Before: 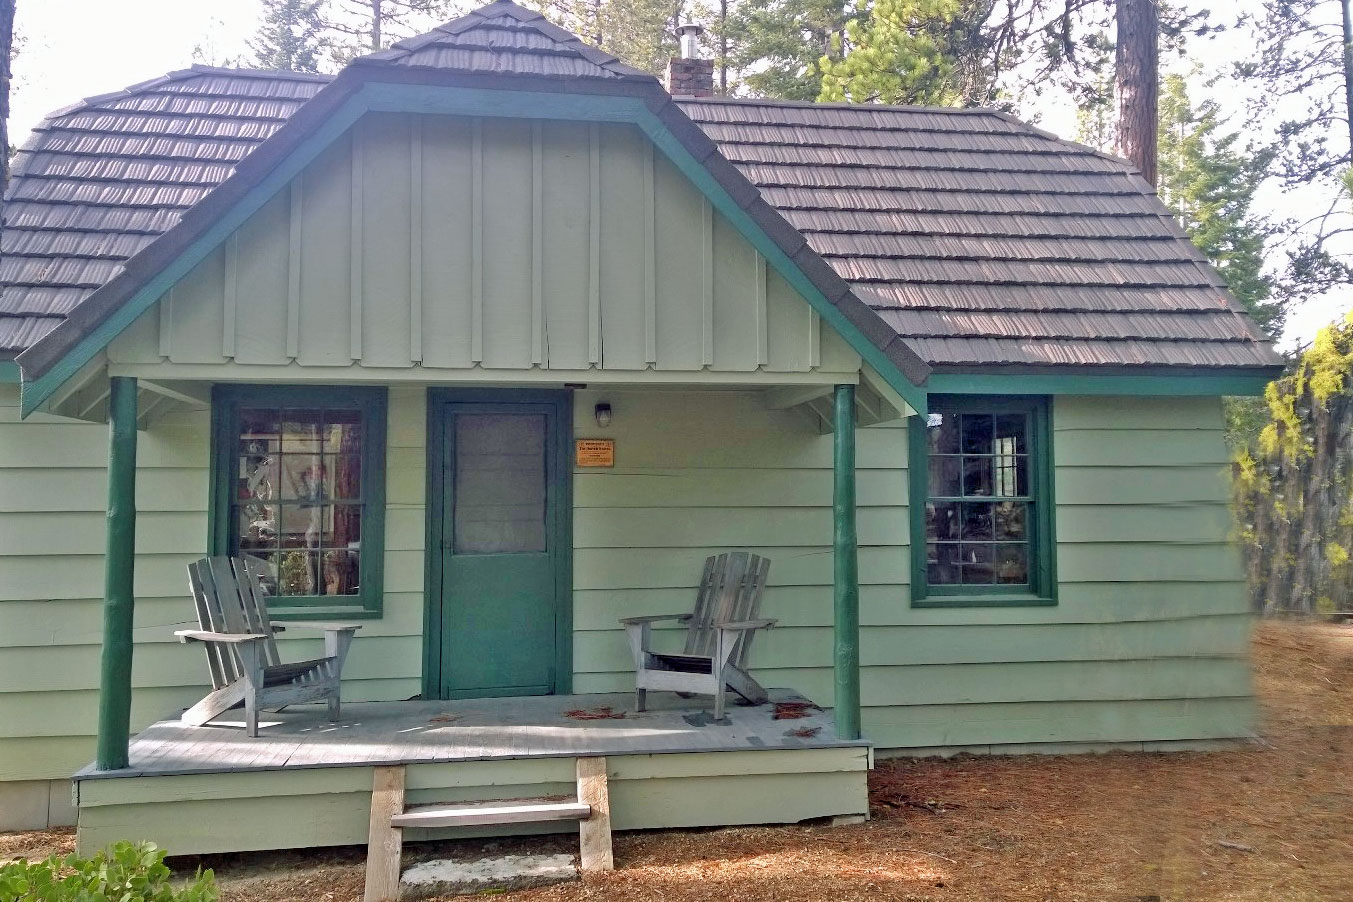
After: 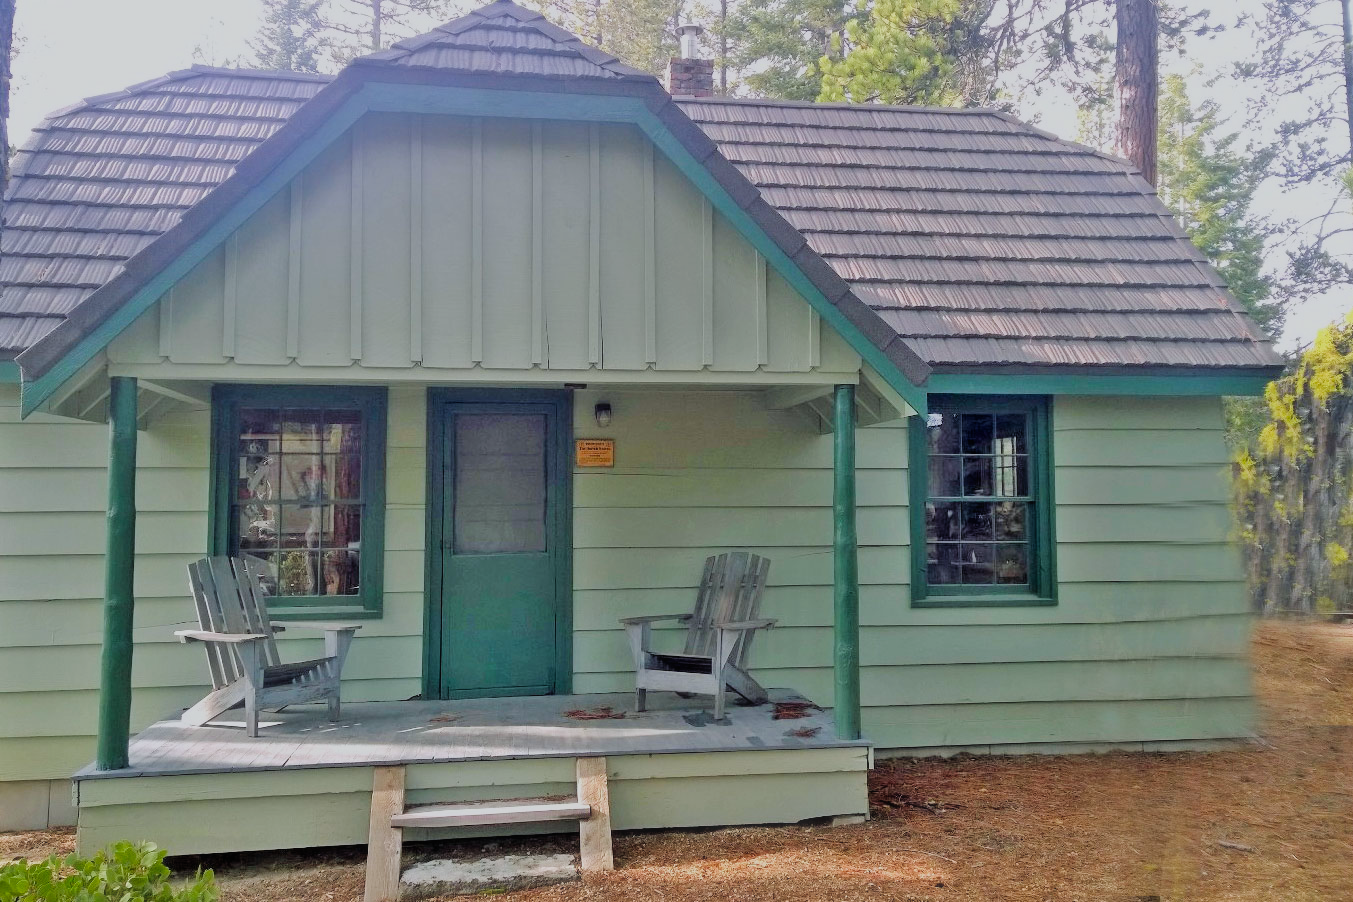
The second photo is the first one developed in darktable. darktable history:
haze removal: strength -0.09, adaptive false
white balance: red 0.988, blue 1.017
color balance rgb: perceptual saturation grading › global saturation 20%, global vibrance 10%
filmic rgb: black relative exposure -7.65 EV, white relative exposure 4.56 EV, hardness 3.61
